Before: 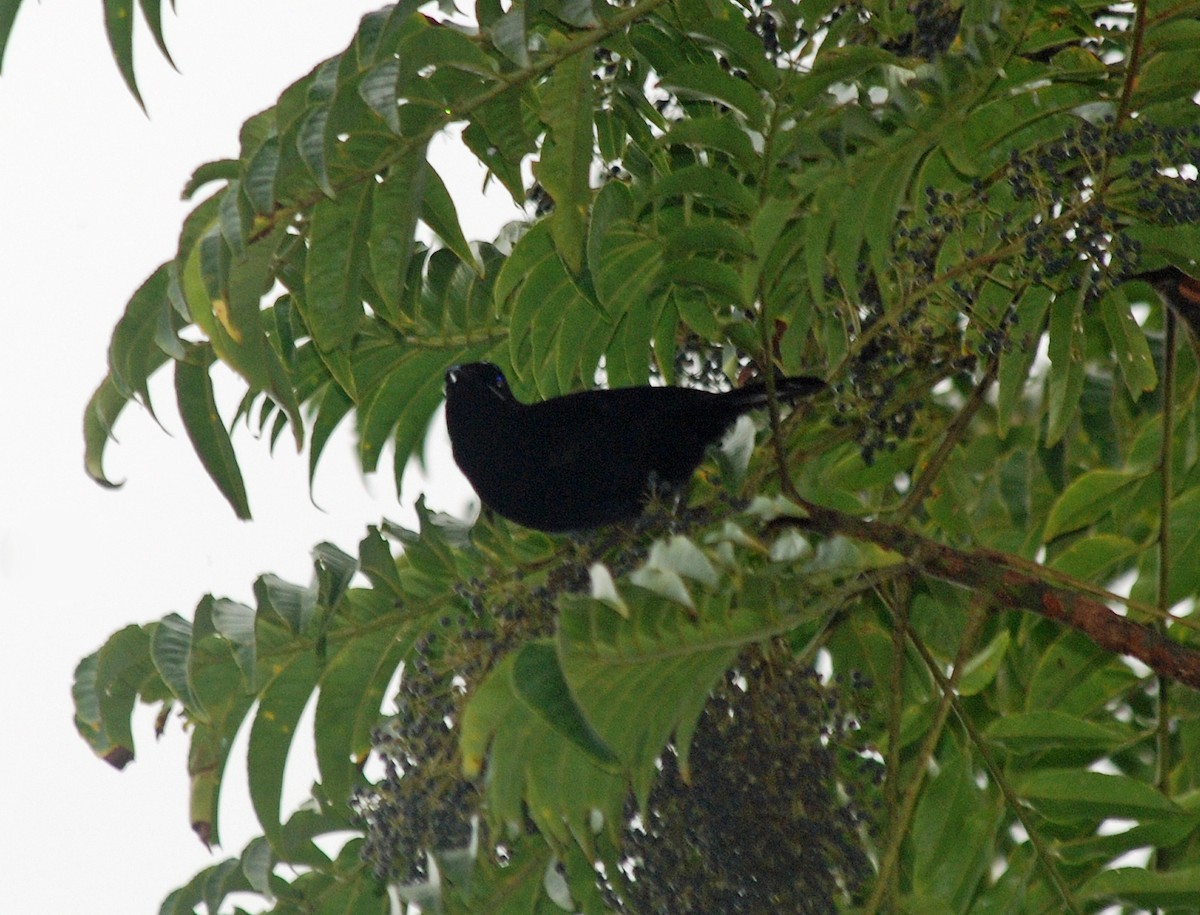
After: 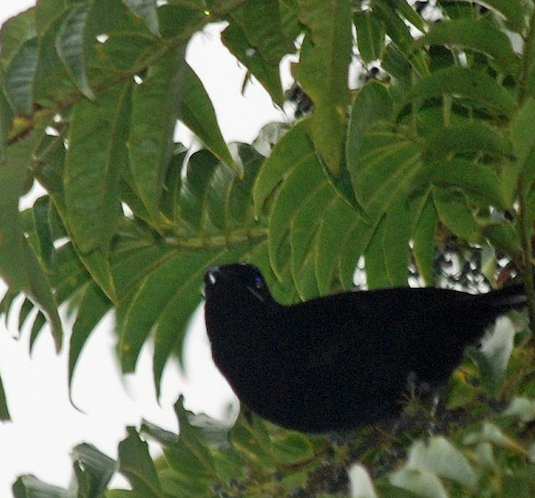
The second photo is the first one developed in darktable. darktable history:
crop: left 20.137%, top 10.831%, right 35.228%, bottom 34.702%
